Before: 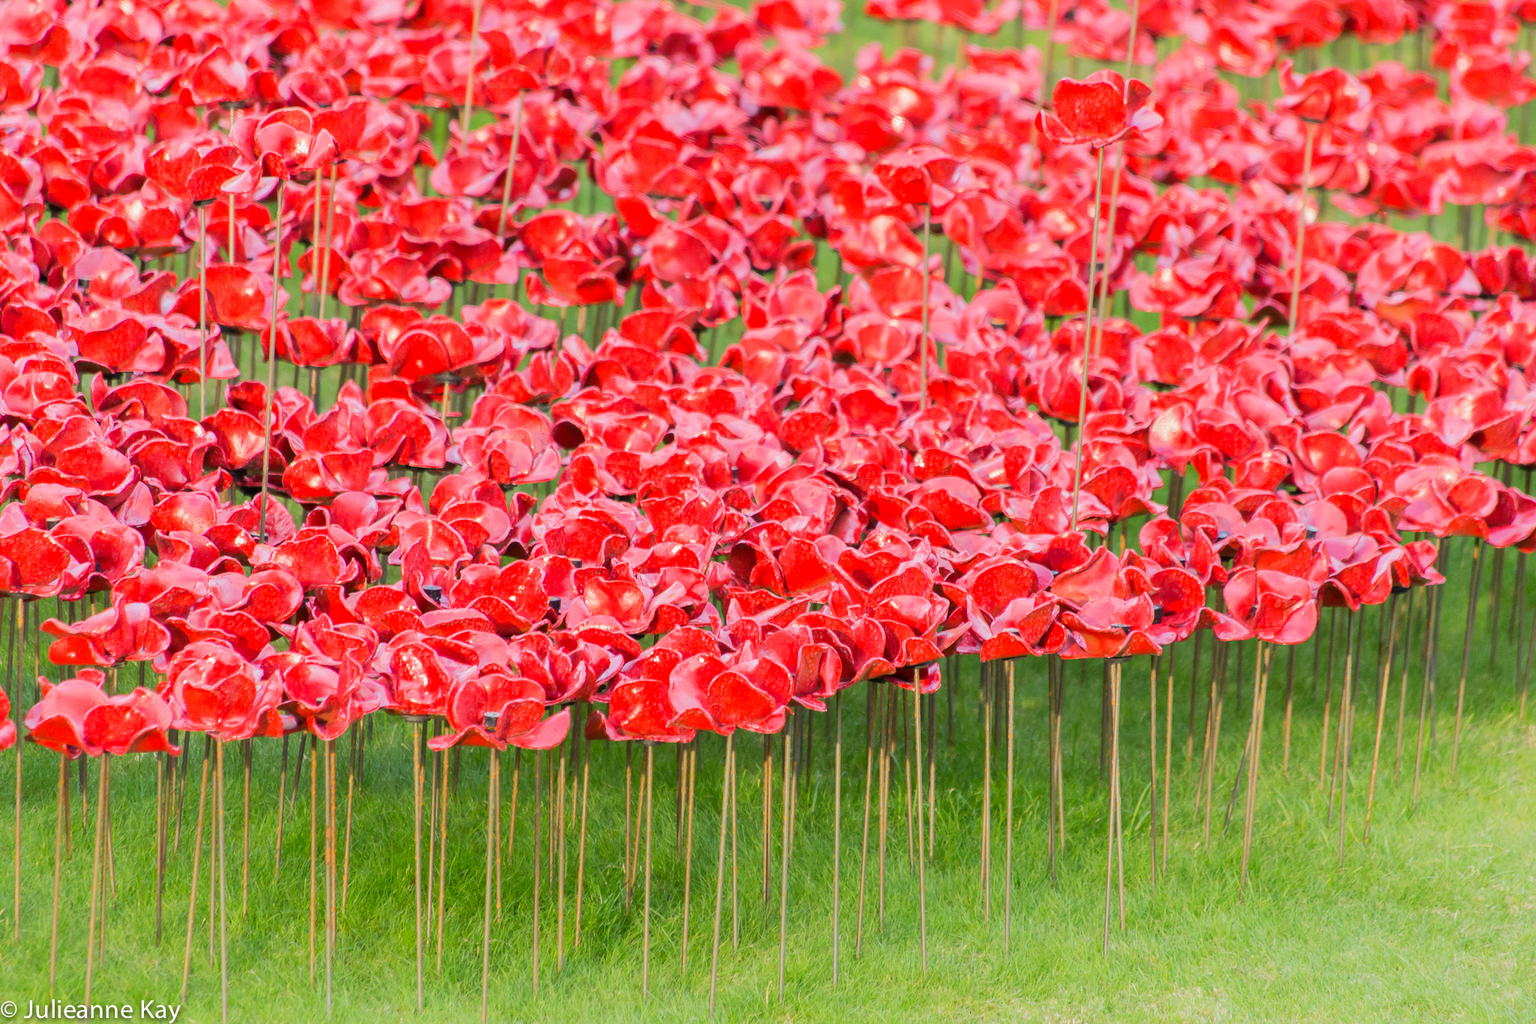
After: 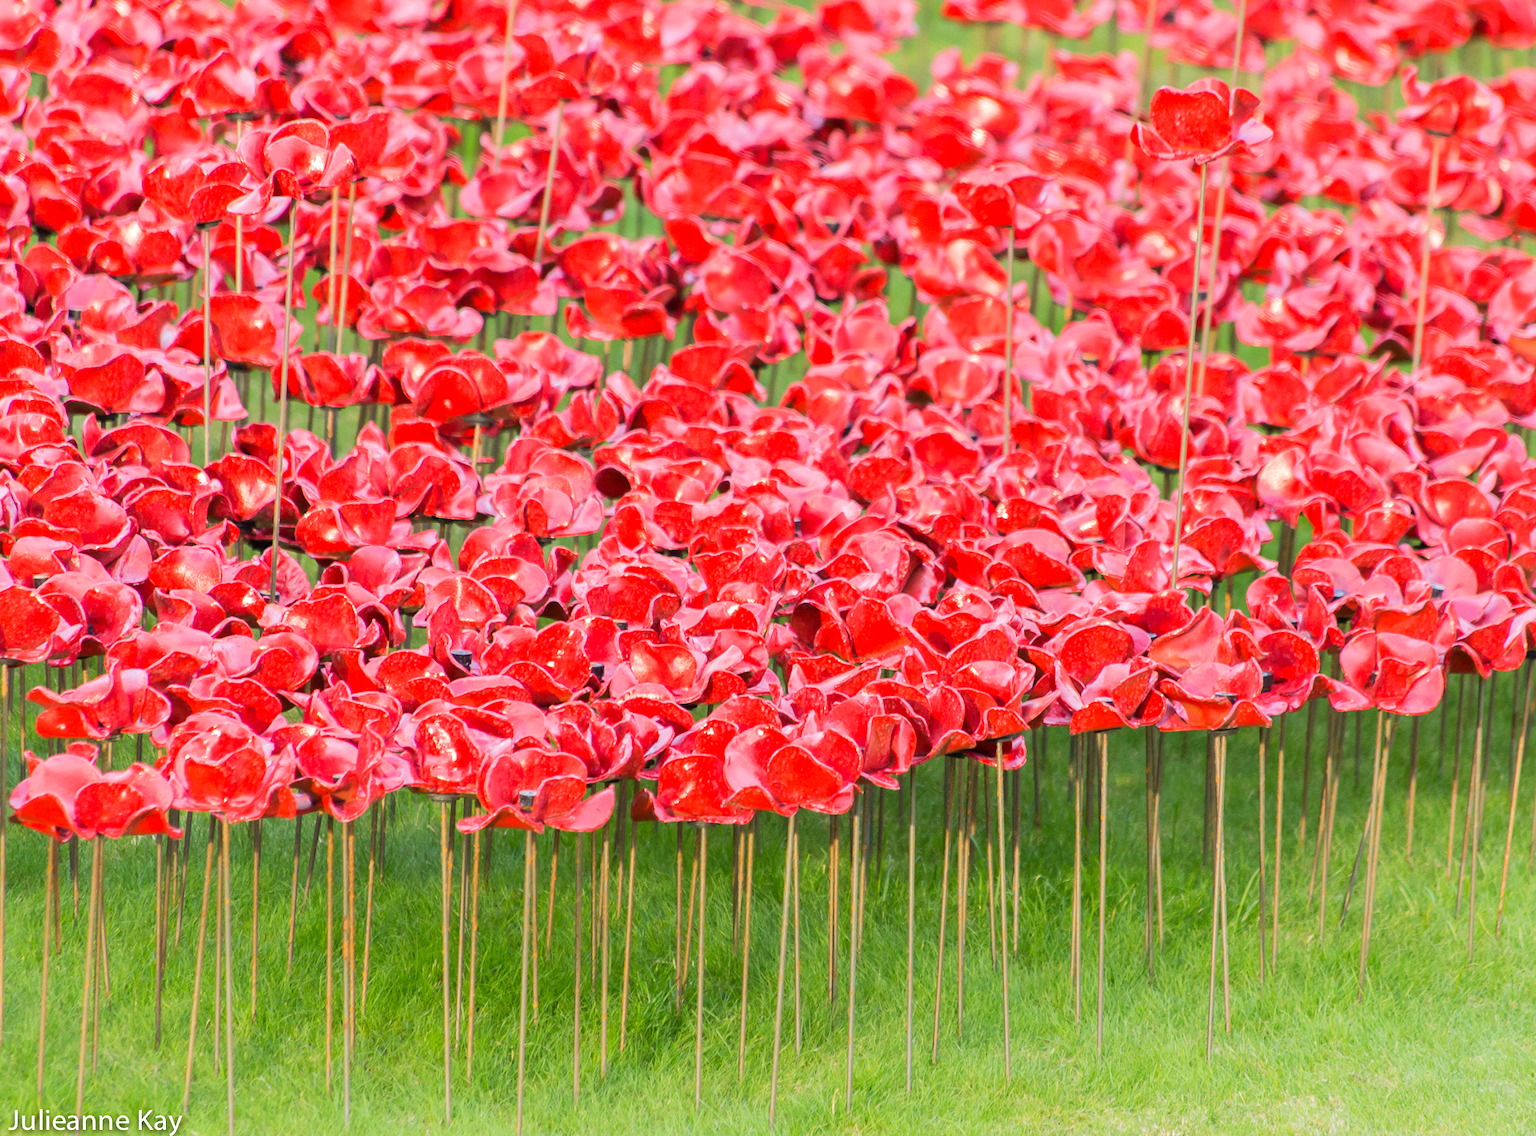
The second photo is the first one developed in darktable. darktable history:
crop and rotate: left 1.088%, right 8.807%
exposure: exposure 0.15 EV, compensate highlight preservation false
tone equalizer: on, module defaults
